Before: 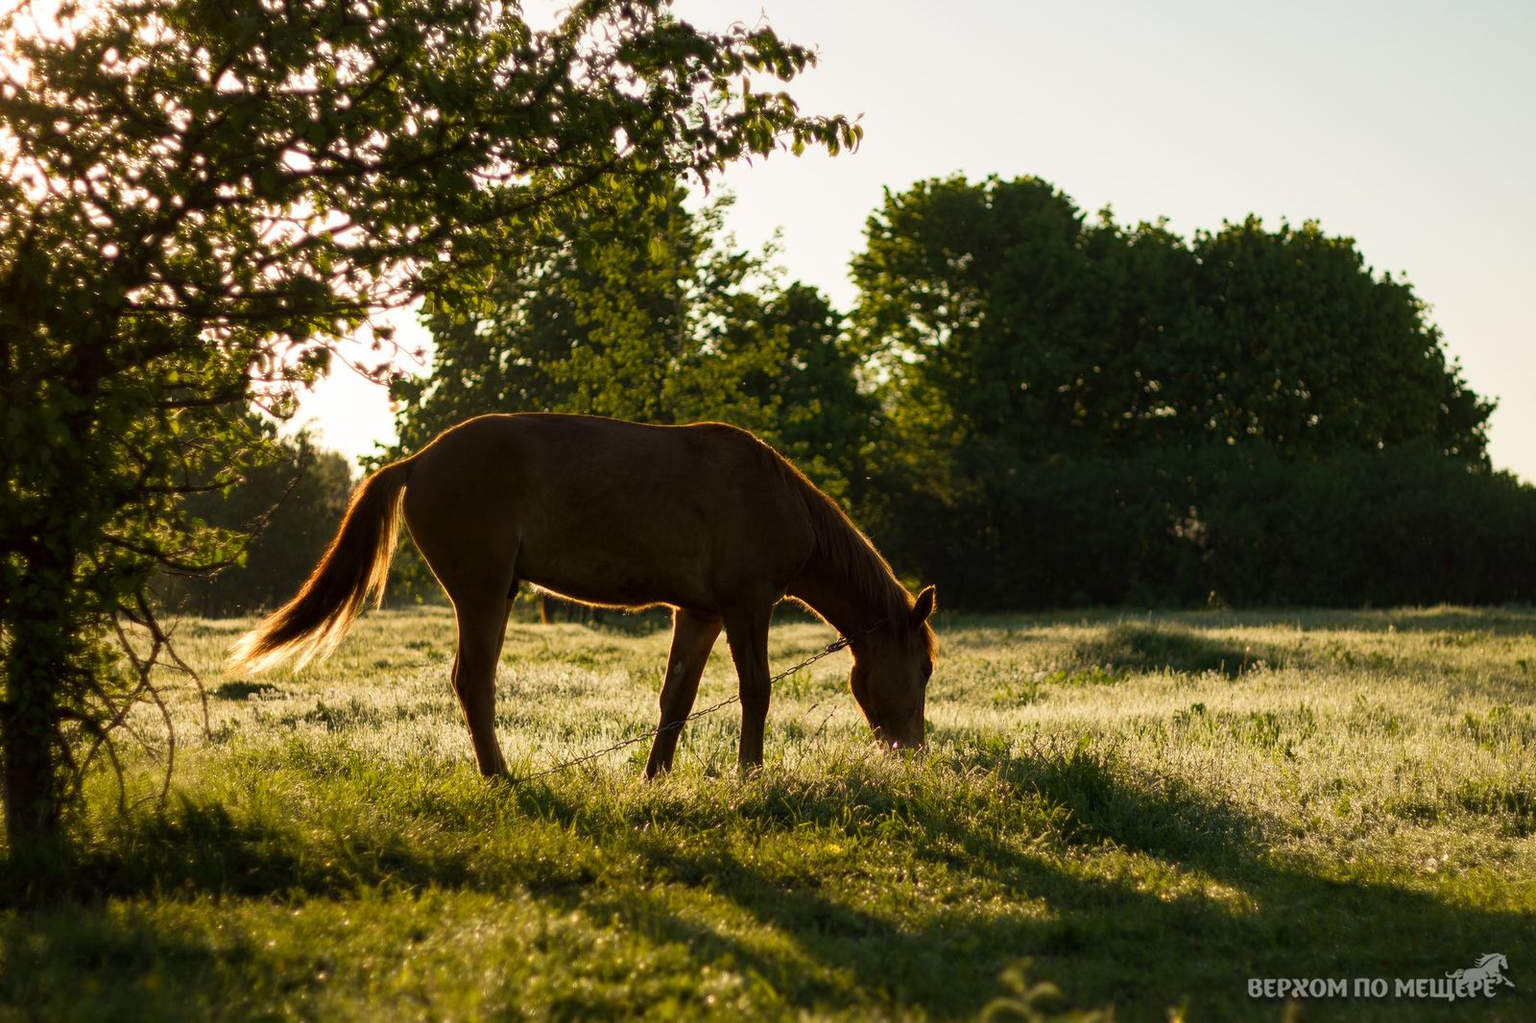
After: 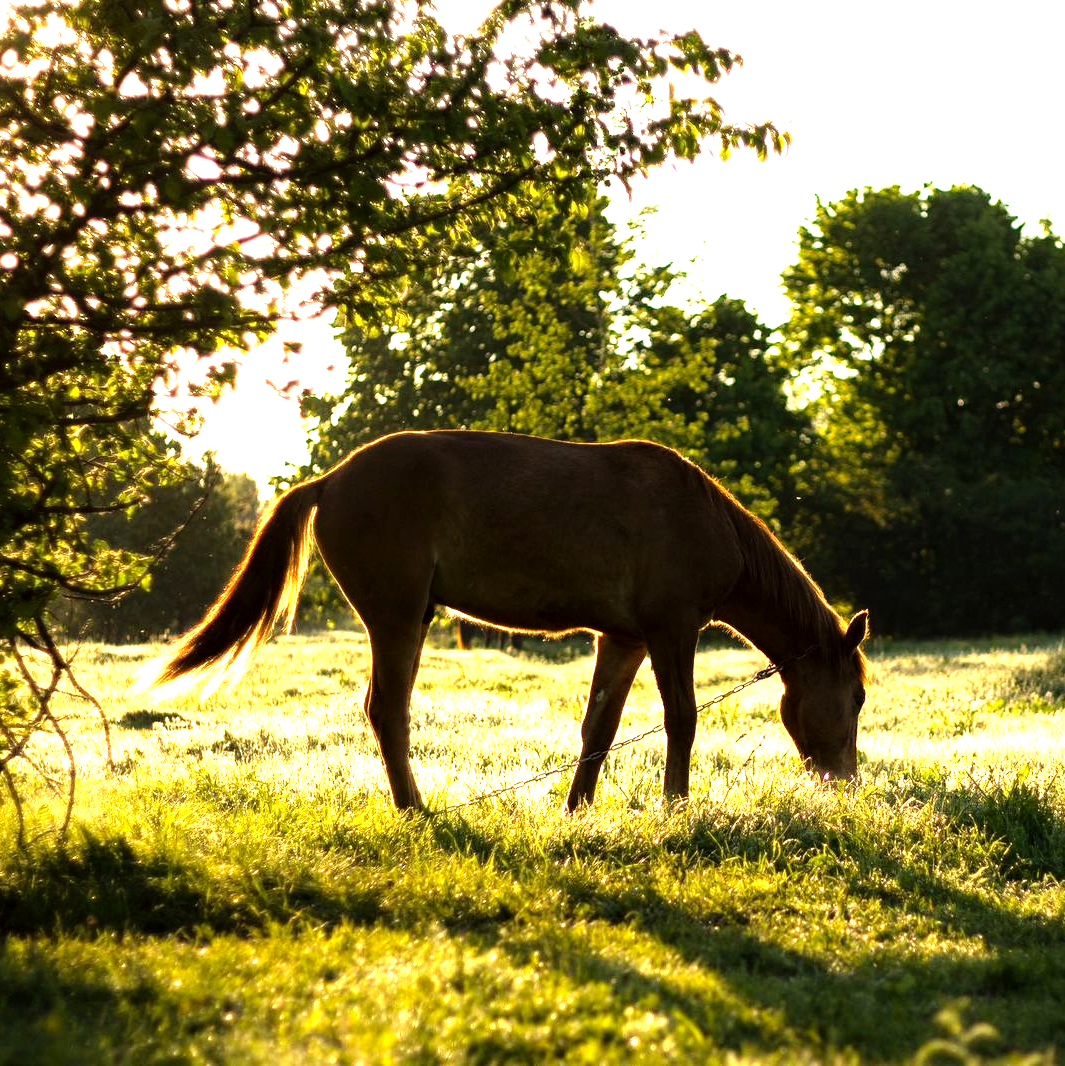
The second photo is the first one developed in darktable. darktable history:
crop and rotate: left 6.697%, right 26.729%
tone equalizer: -8 EV -0.73 EV, -7 EV -0.706 EV, -6 EV -0.573 EV, -5 EV -0.416 EV, -3 EV 0.375 EV, -2 EV 0.6 EV, -1 EV 0.7 EV, +0 EV 0.743 EV
levels: levels [0, 0.43, 0.859]
exposure: black level correction 0.001, exposure 0.499 EV, compensate exposure bias true, compensate highlight preservation false
